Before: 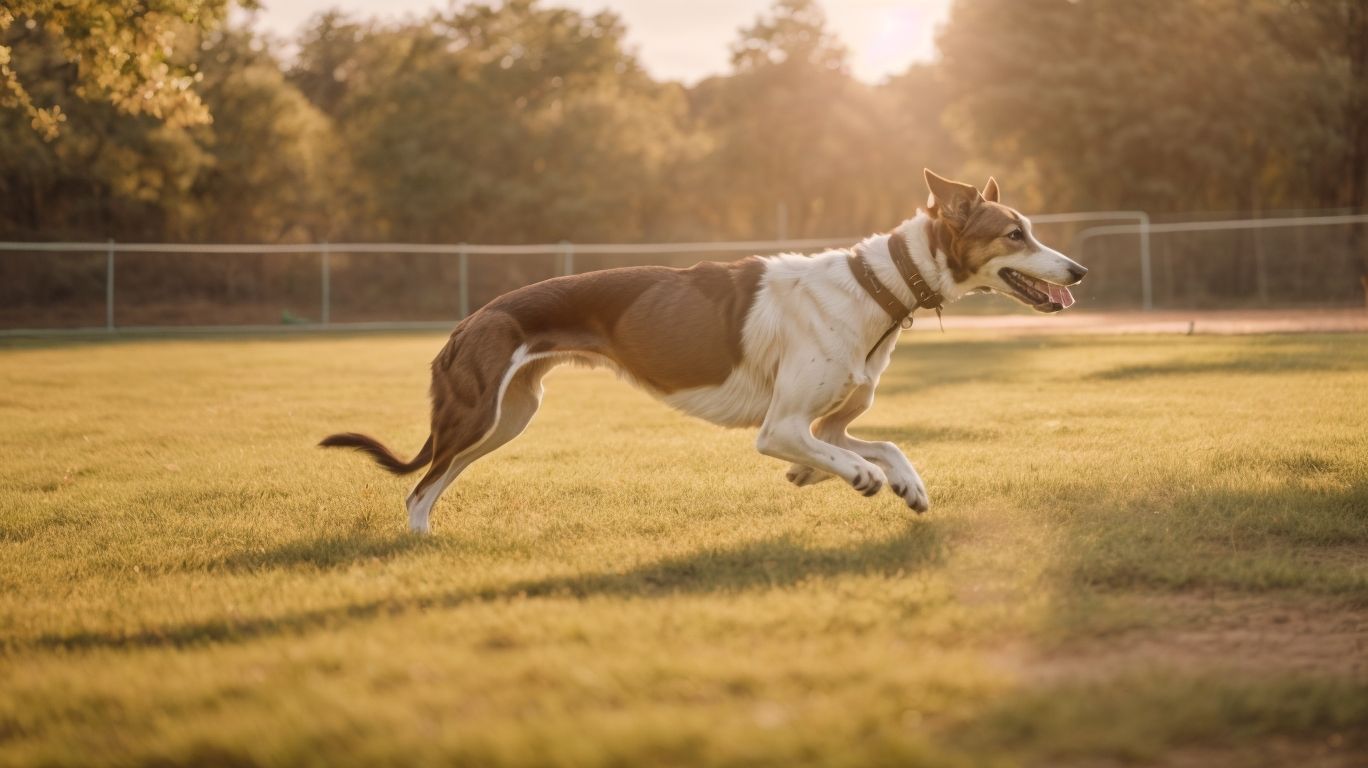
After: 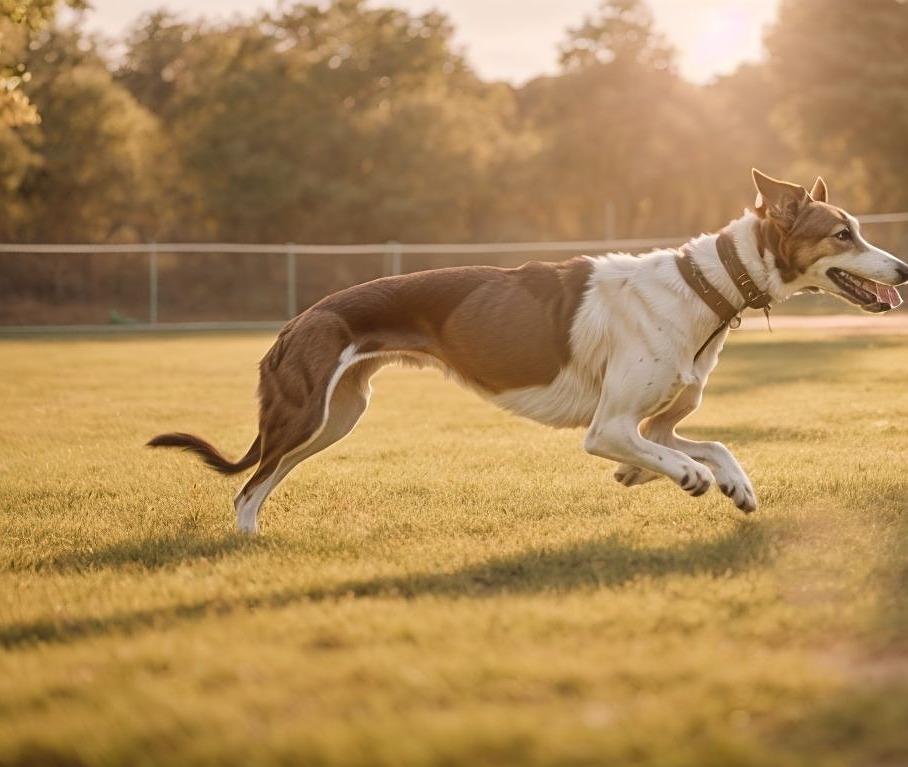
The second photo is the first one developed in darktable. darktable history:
crop and rotate: left 12.638%, right 20.934%
sharpen: amount 0.49
